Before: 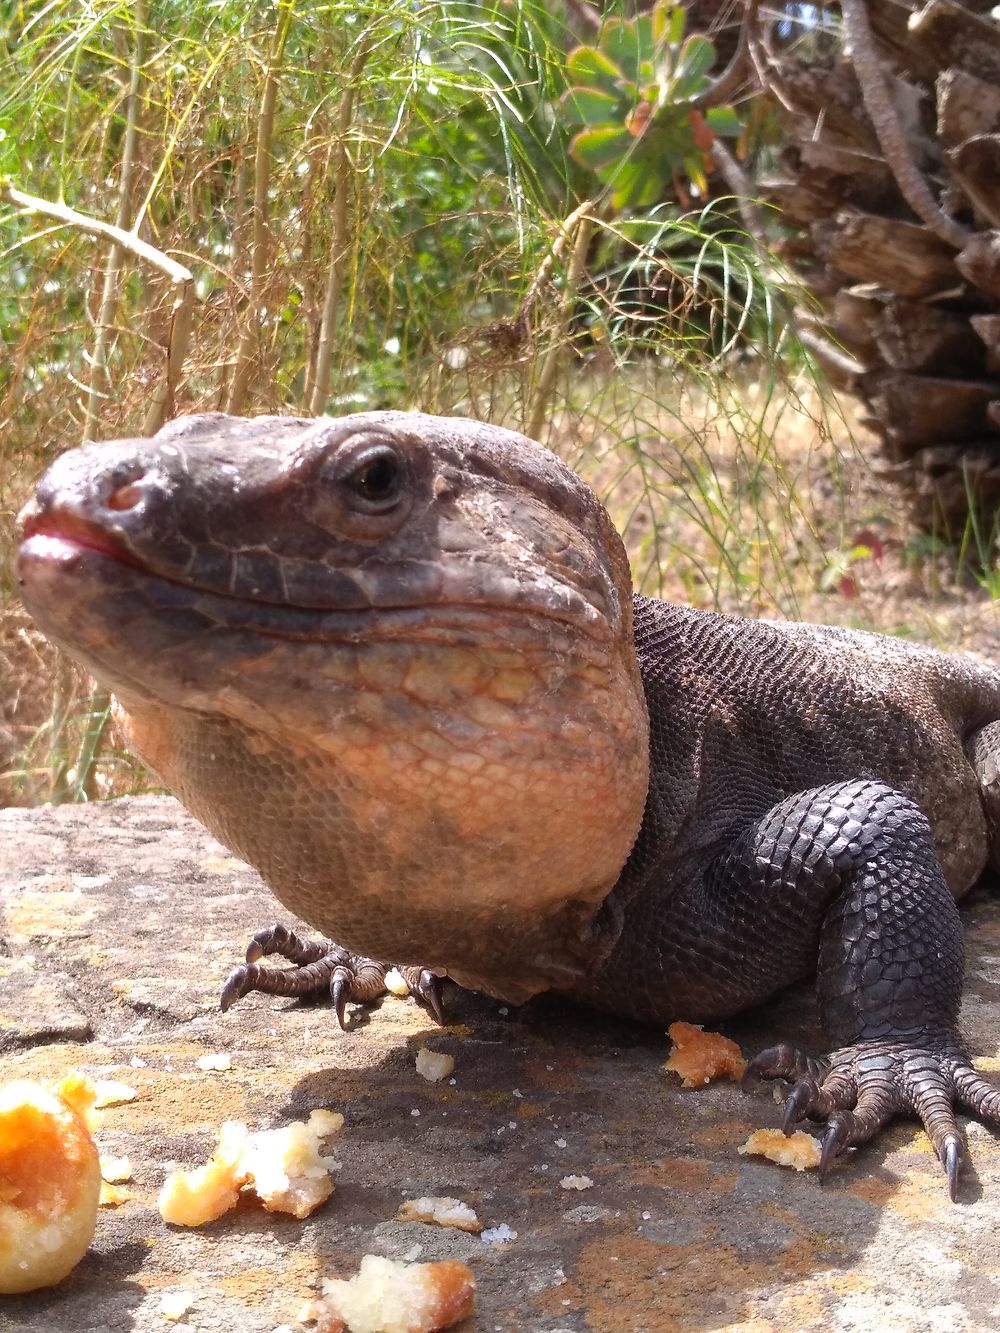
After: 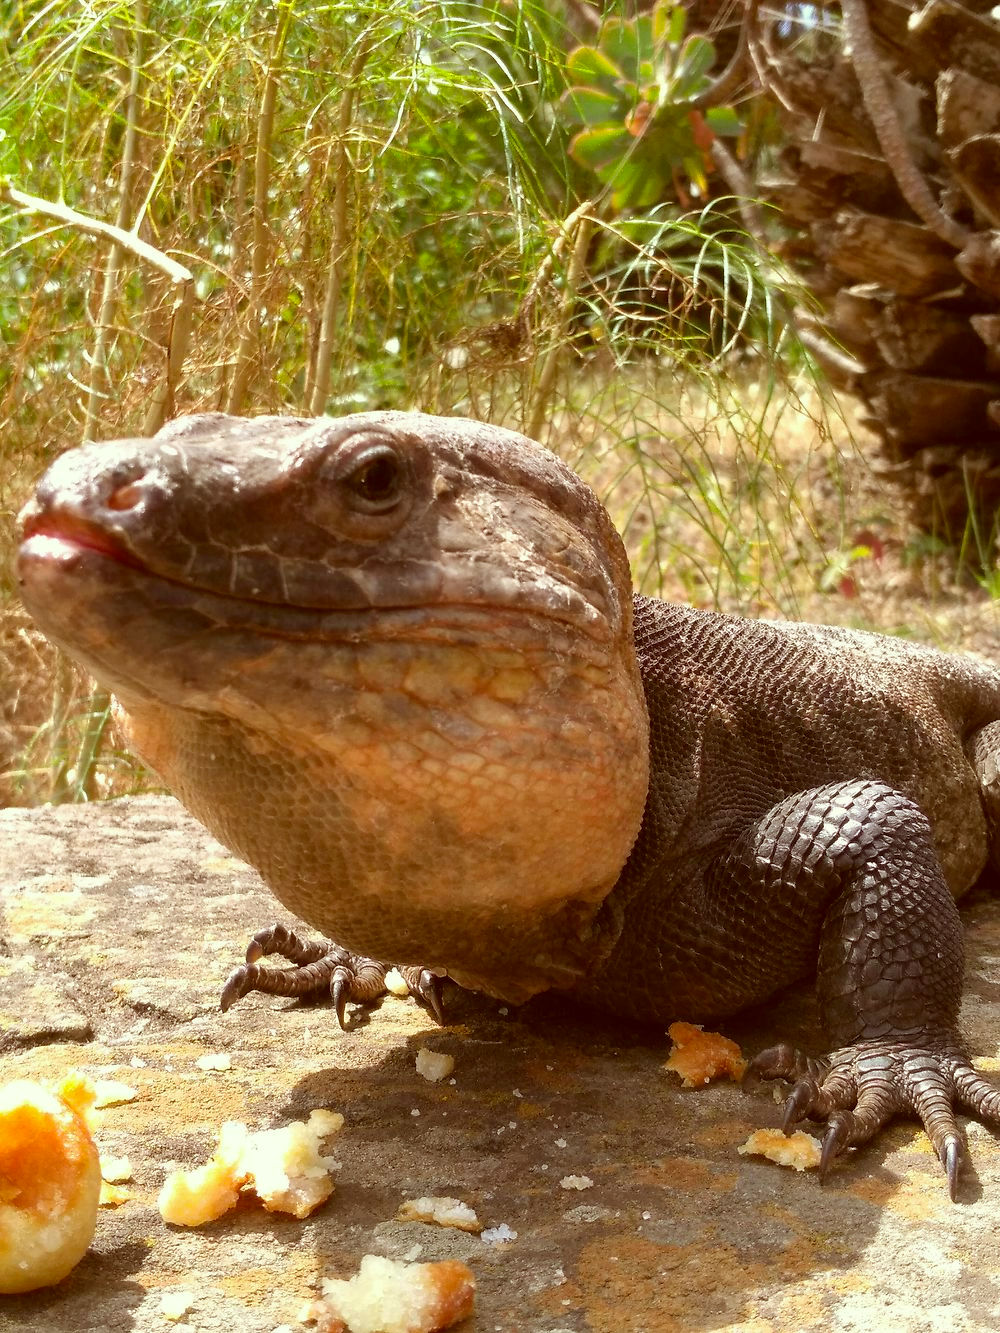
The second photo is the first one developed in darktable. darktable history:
color correction: highlights a* -6.18, highlights b* 9.14, shadows a* 10.47, shadows b* 24.09
